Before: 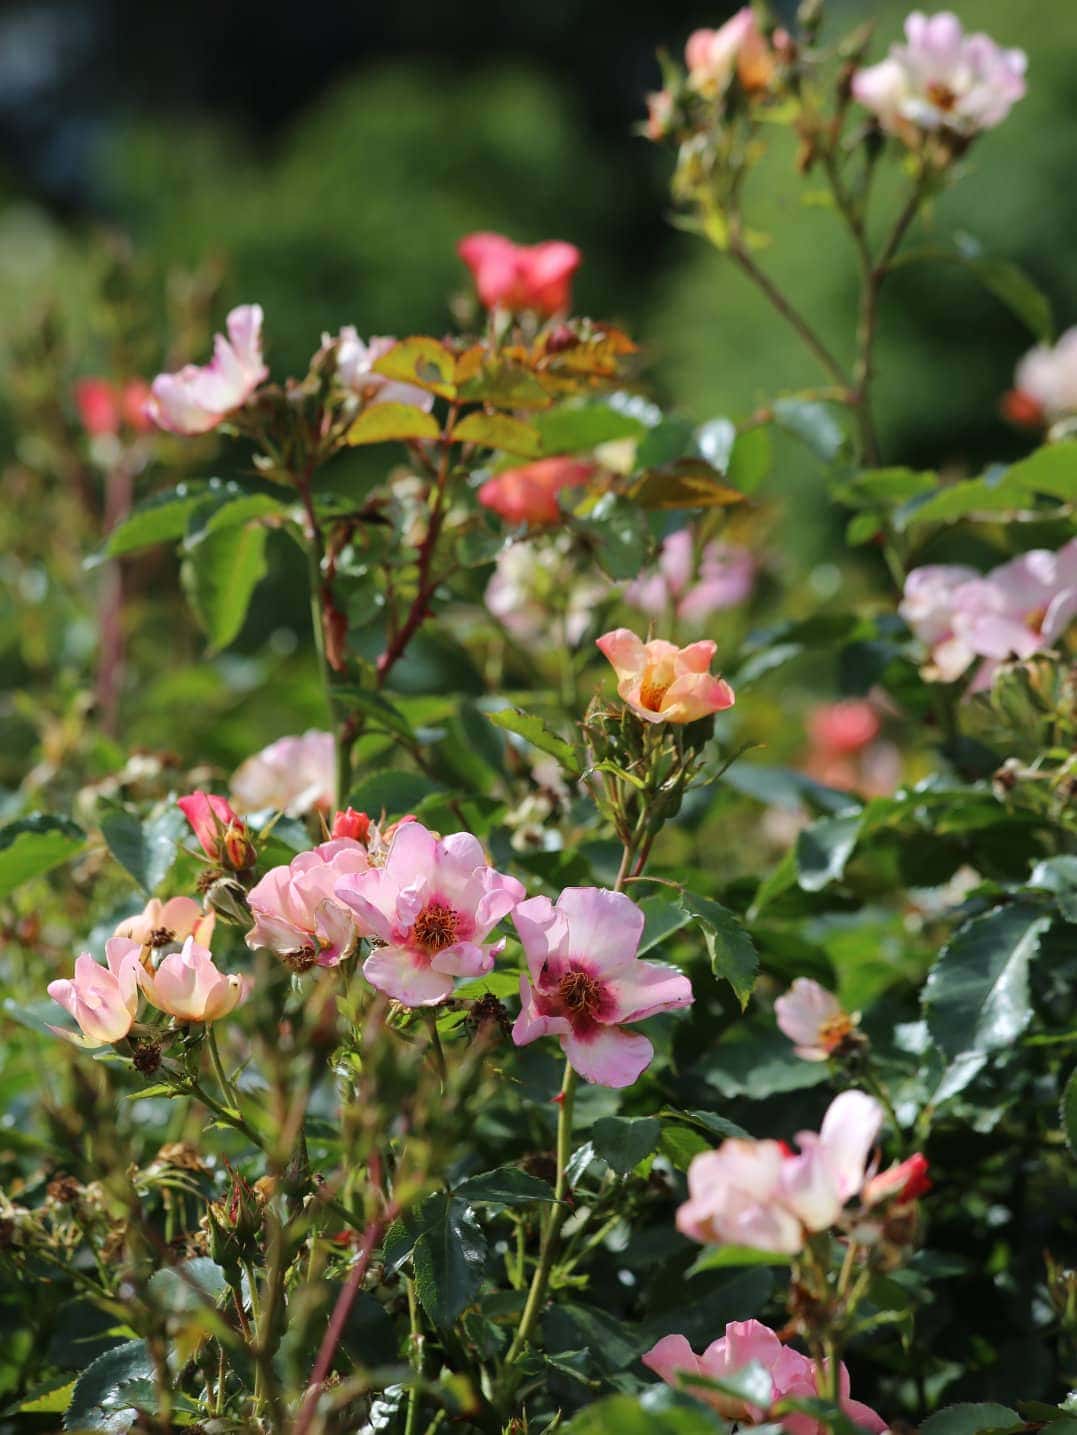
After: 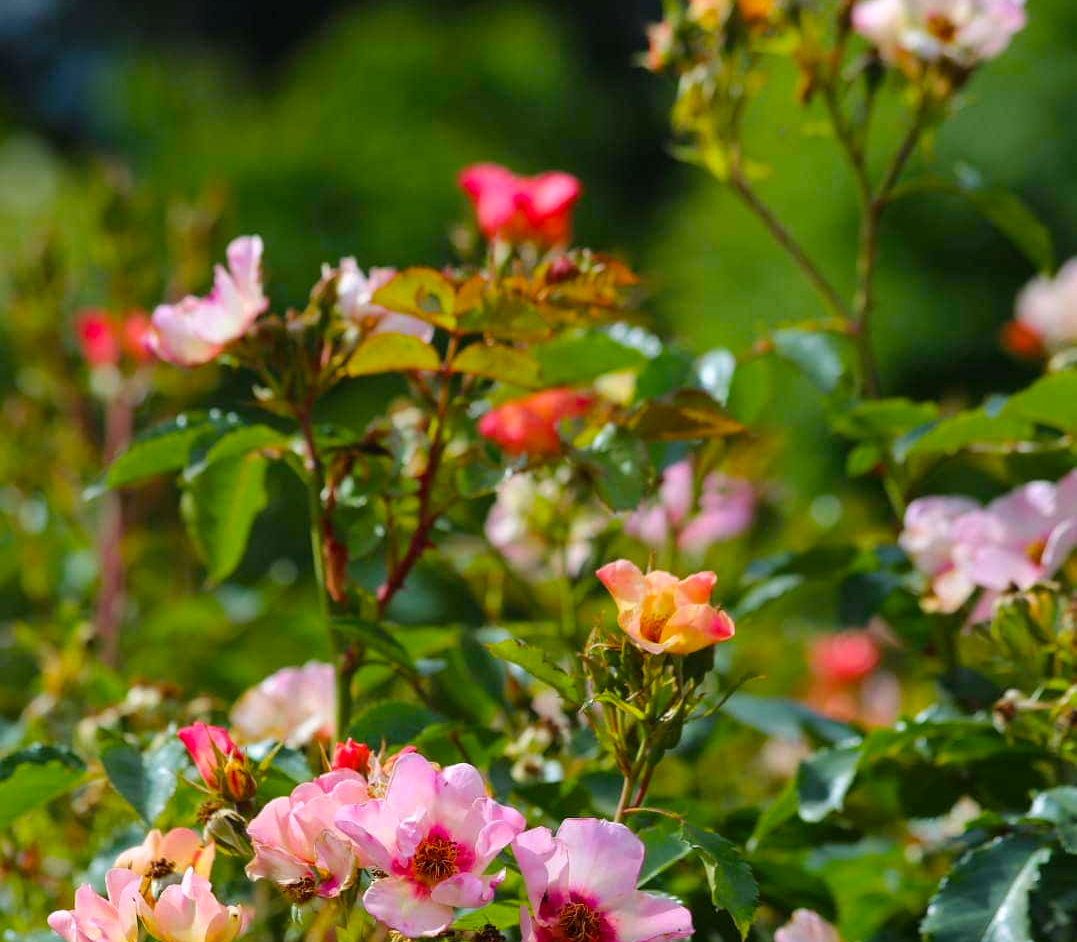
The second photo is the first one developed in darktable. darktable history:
color balance rgb: linear chroma grading › global chroma 15%, perceptual saturation grading › global saturation 30%
crop and rotate: top 4.848%, bottom 29.503%
